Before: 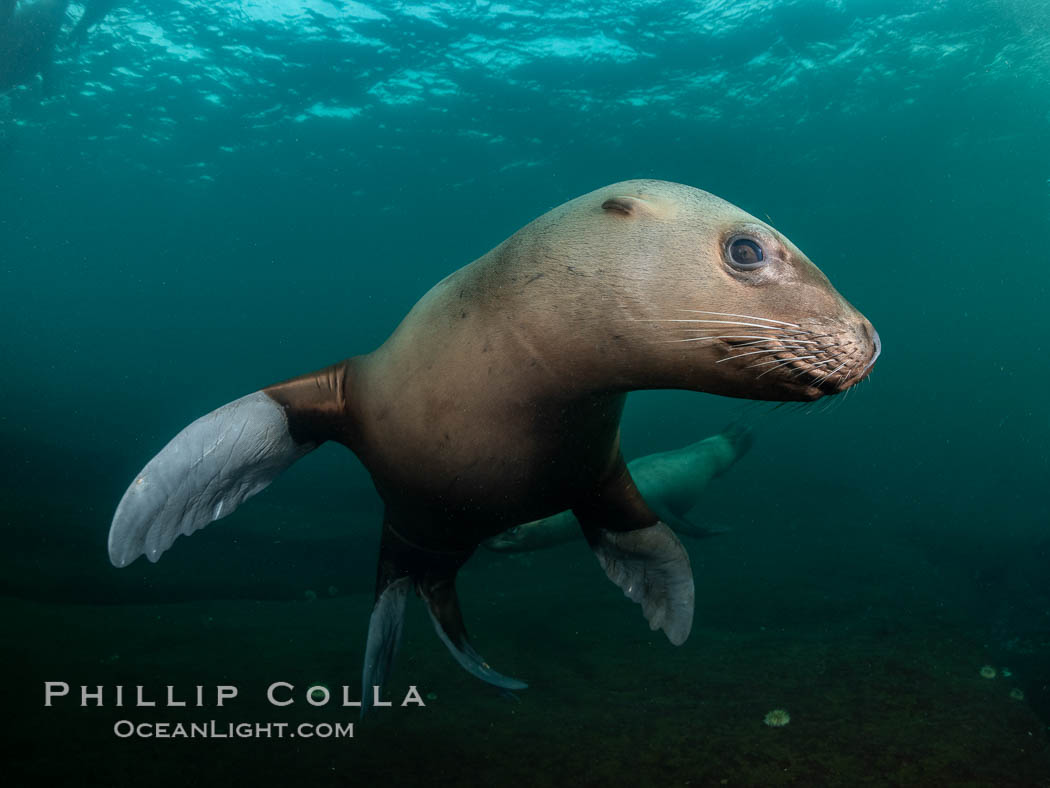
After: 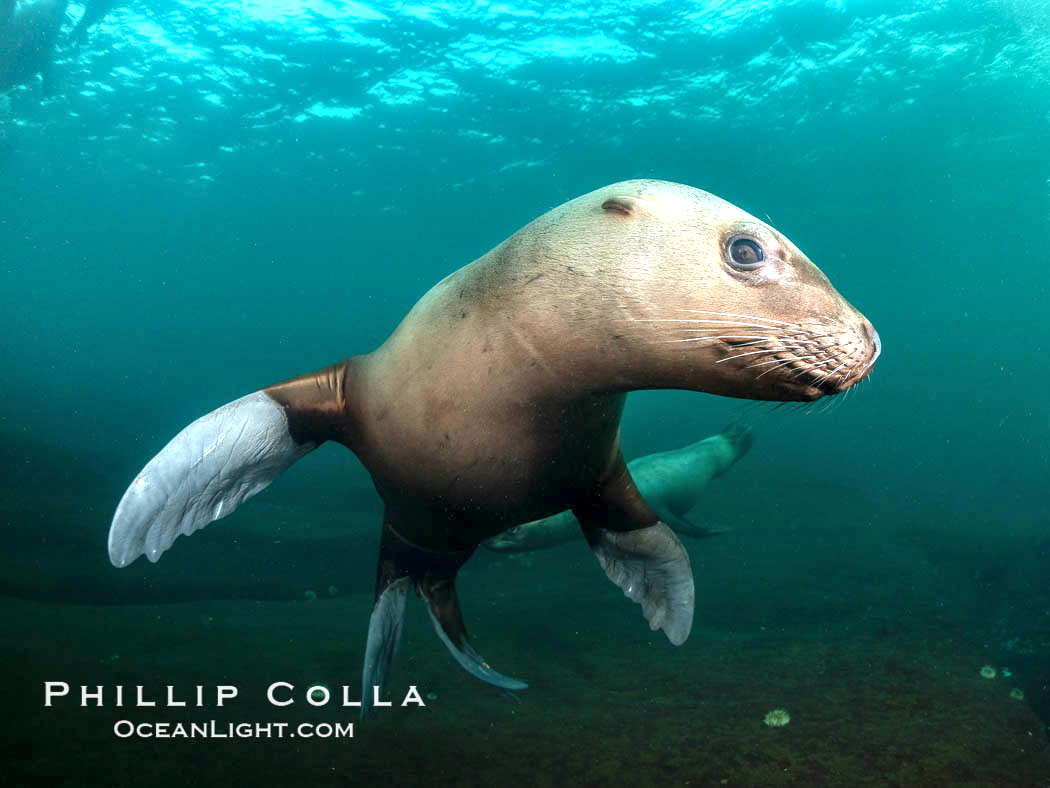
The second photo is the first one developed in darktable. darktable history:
exposure: black level correction 0, exposure 1.3 EV, compensate exposure bias true, compensate highlight preservation false
color correction: highlights a* -0.182, highlights b* -0.124
local contrast: highlights 100%, shadows 100%, detail 120%, midtone range 0.2
